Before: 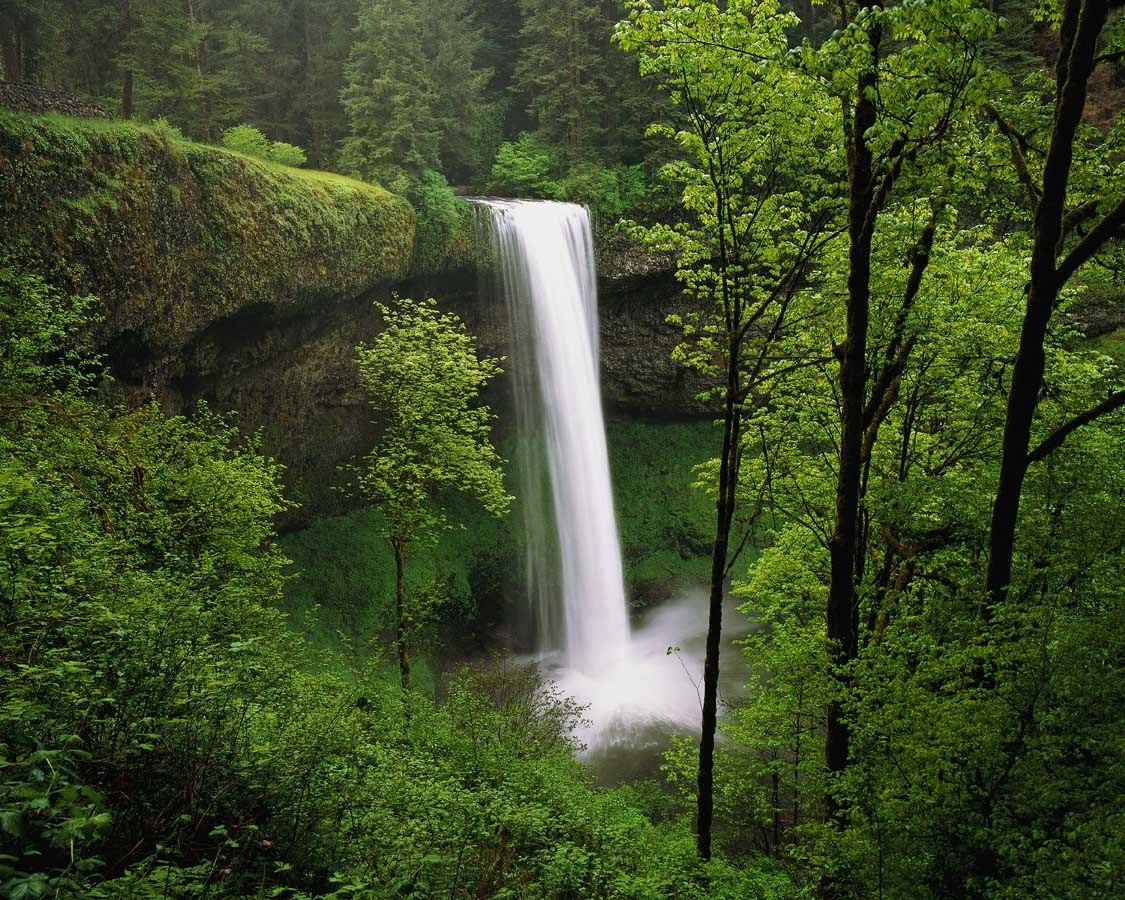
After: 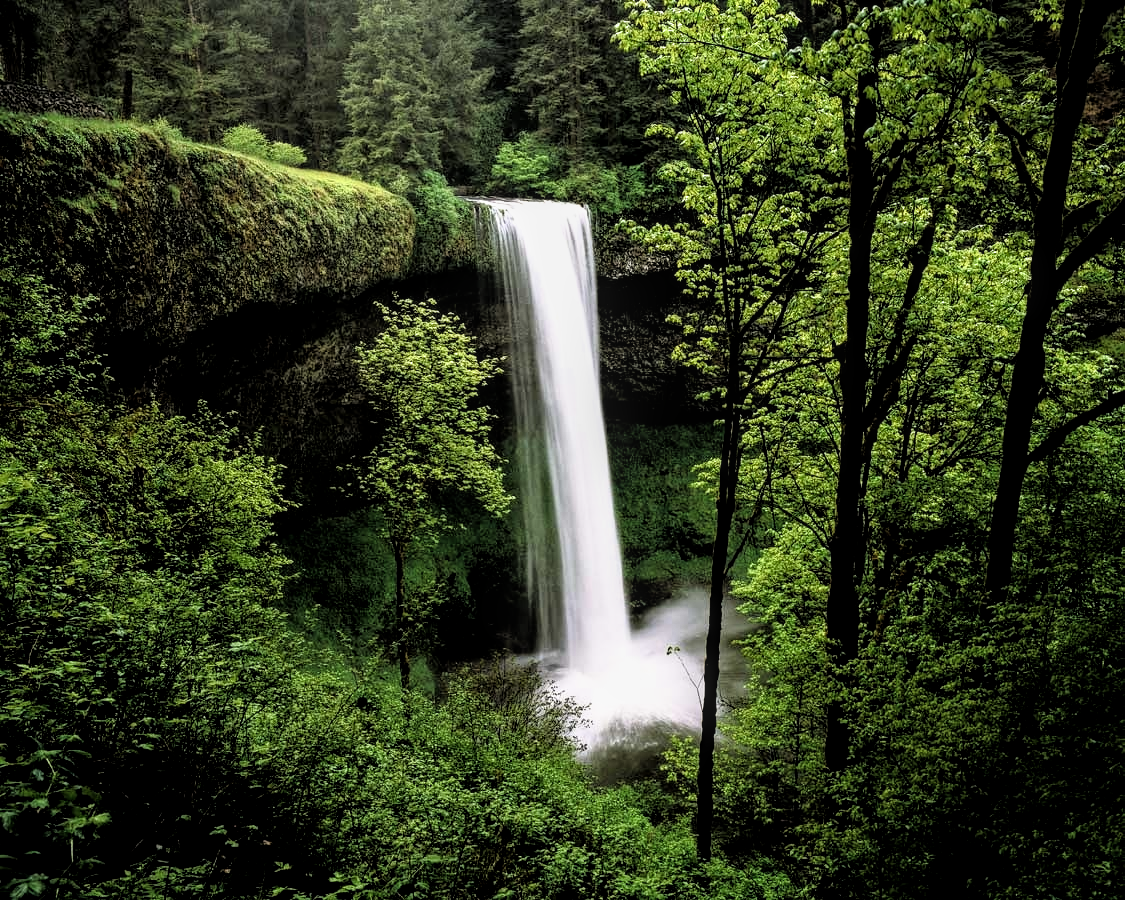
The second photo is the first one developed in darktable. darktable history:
local contrast: on, module defaults
filmic rgb: black relative exposure -3.57 EV, white relative exposure 2.29 EV, hardness 3.41
exposure: exposure 0.161 EV
